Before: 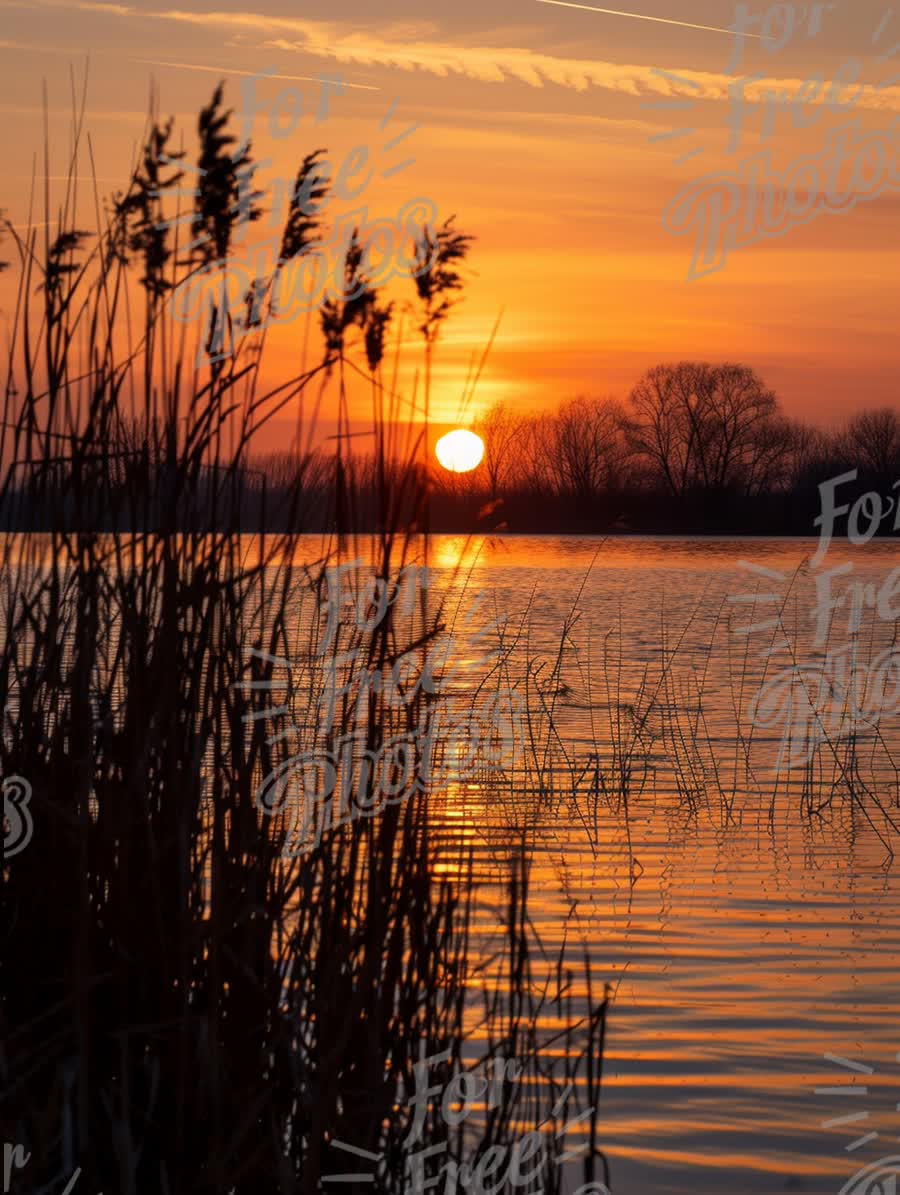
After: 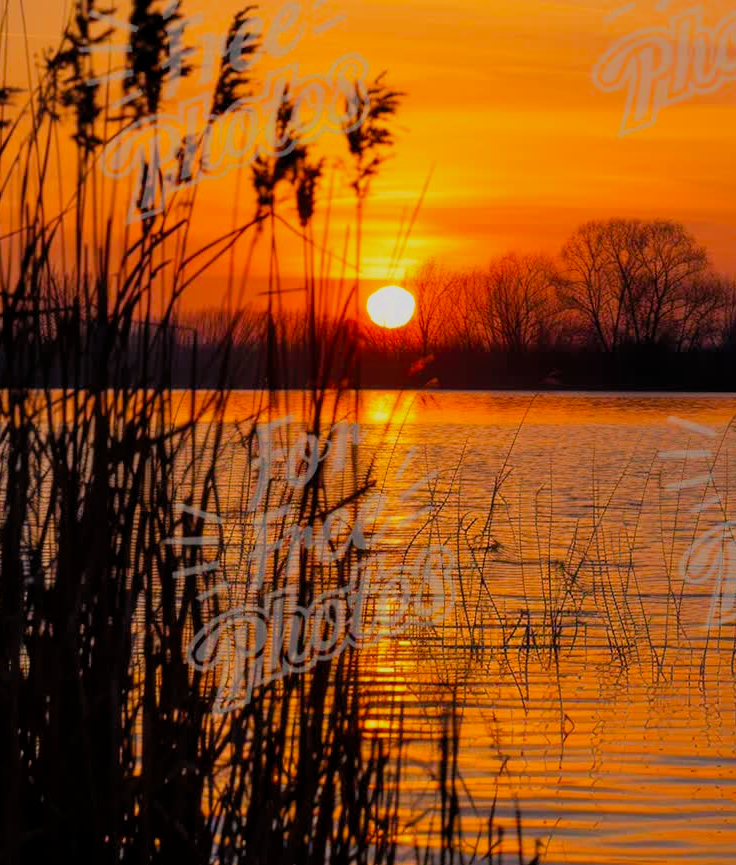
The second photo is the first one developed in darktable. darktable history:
filmic rgb: middle gray luminance 18.41%, black relative exposure -10.49 EV, white relative exposure 3.4 EV, target black luminance 0%, hardness 6.01, latitude 98.43%, contrast 0.851, shadows ↔ highlights balance 0.682%, add noise in highlights 0.001, color science v3 (2019), use custom middle-gray values true, contrast in highlights soft
velvia: strength 31.42%, mid-tones bias 0.208
crop: left 7.778%, top 12.112%, right 10.399%, bottom 15.423%
contrast brightness saturation: contrast 0.046, brightness 0.059, saturation 0.006
